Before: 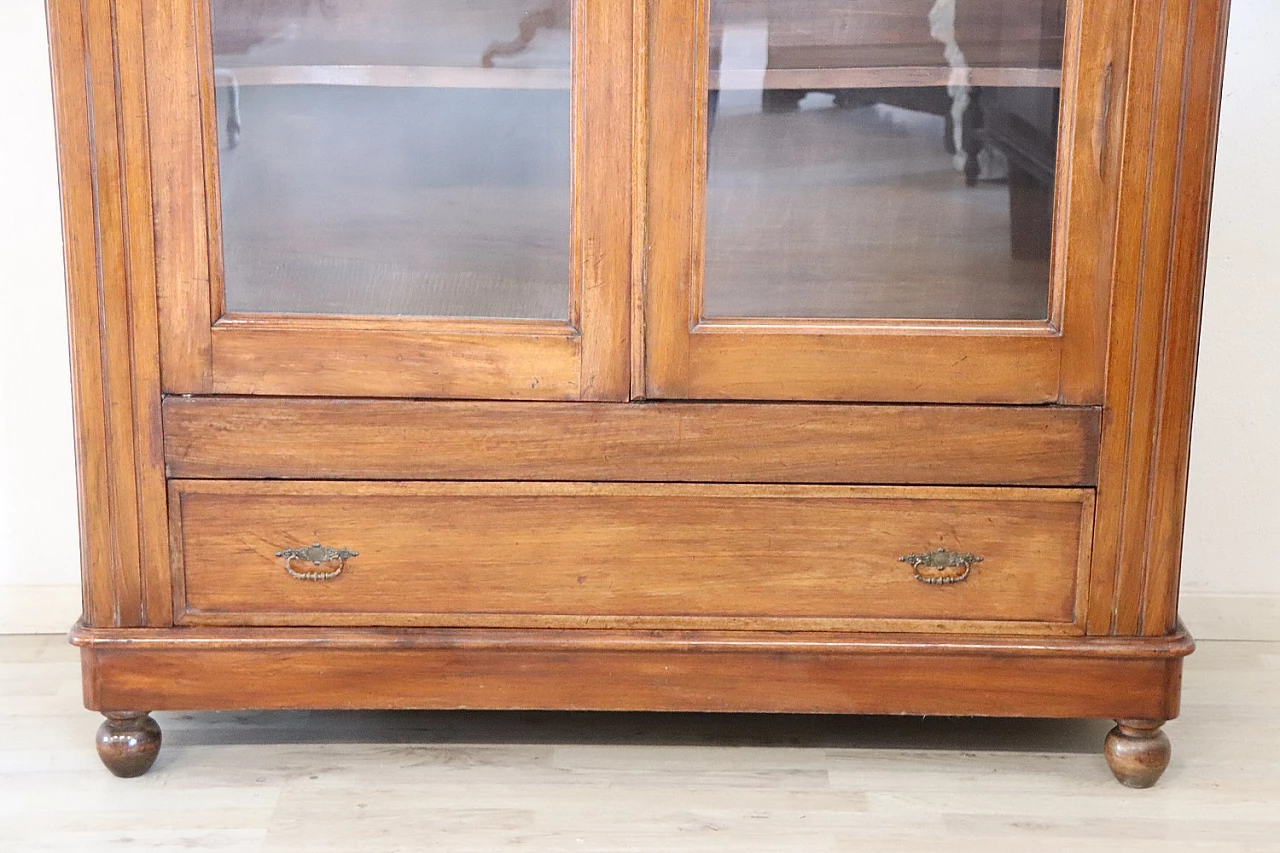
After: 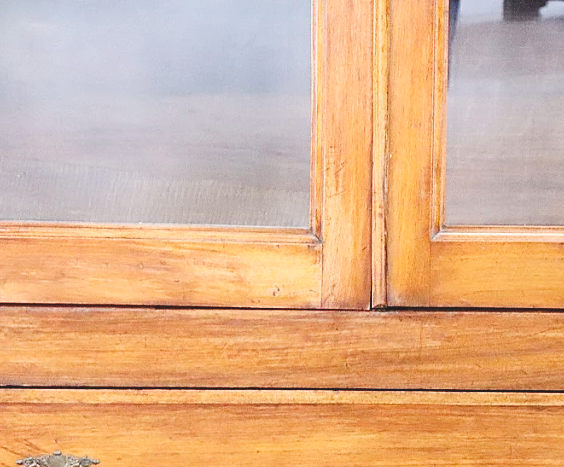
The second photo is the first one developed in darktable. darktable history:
tone curve: curves: ch0 [(0, 0) (0.003, 0.108) (0.011, 0.108) (0.025, 0.108) (0.044, 0.113) (0.069, 0.113) (0.1, 0.121) (0.136, 0.136) (0.177, 0.16) (0.224, 0.192) (0.277, 0.246) (0.335, 0.324) (0.399, 0.419) (0.468, 0.518) (0.543, 0.622) (0.623, 0.721) (0.709, 0.815) (0.801, 0.893) (0.898, 0.949) (1, 1)], preserve colors none
contrast brightness saturation: contrast -0.02, brightness -0.01, saturation 0.03
crop: left 20.248%, top 10.86%, right 35.675%, bottom 34.321%
